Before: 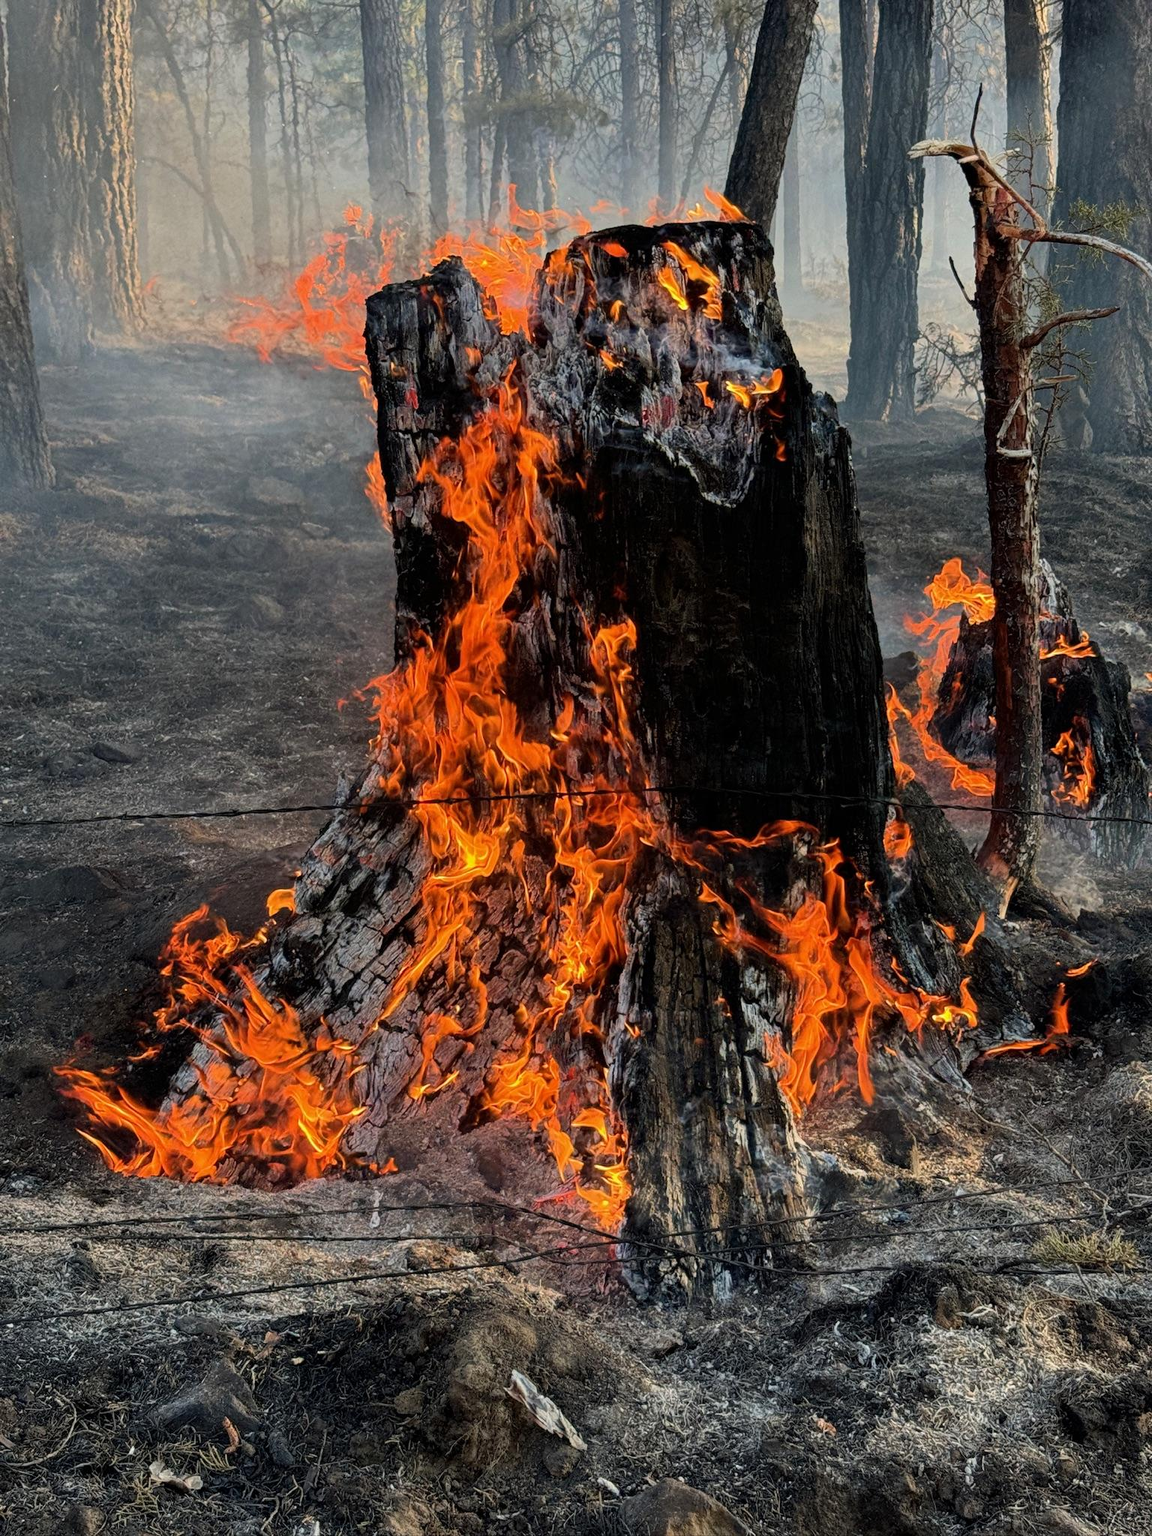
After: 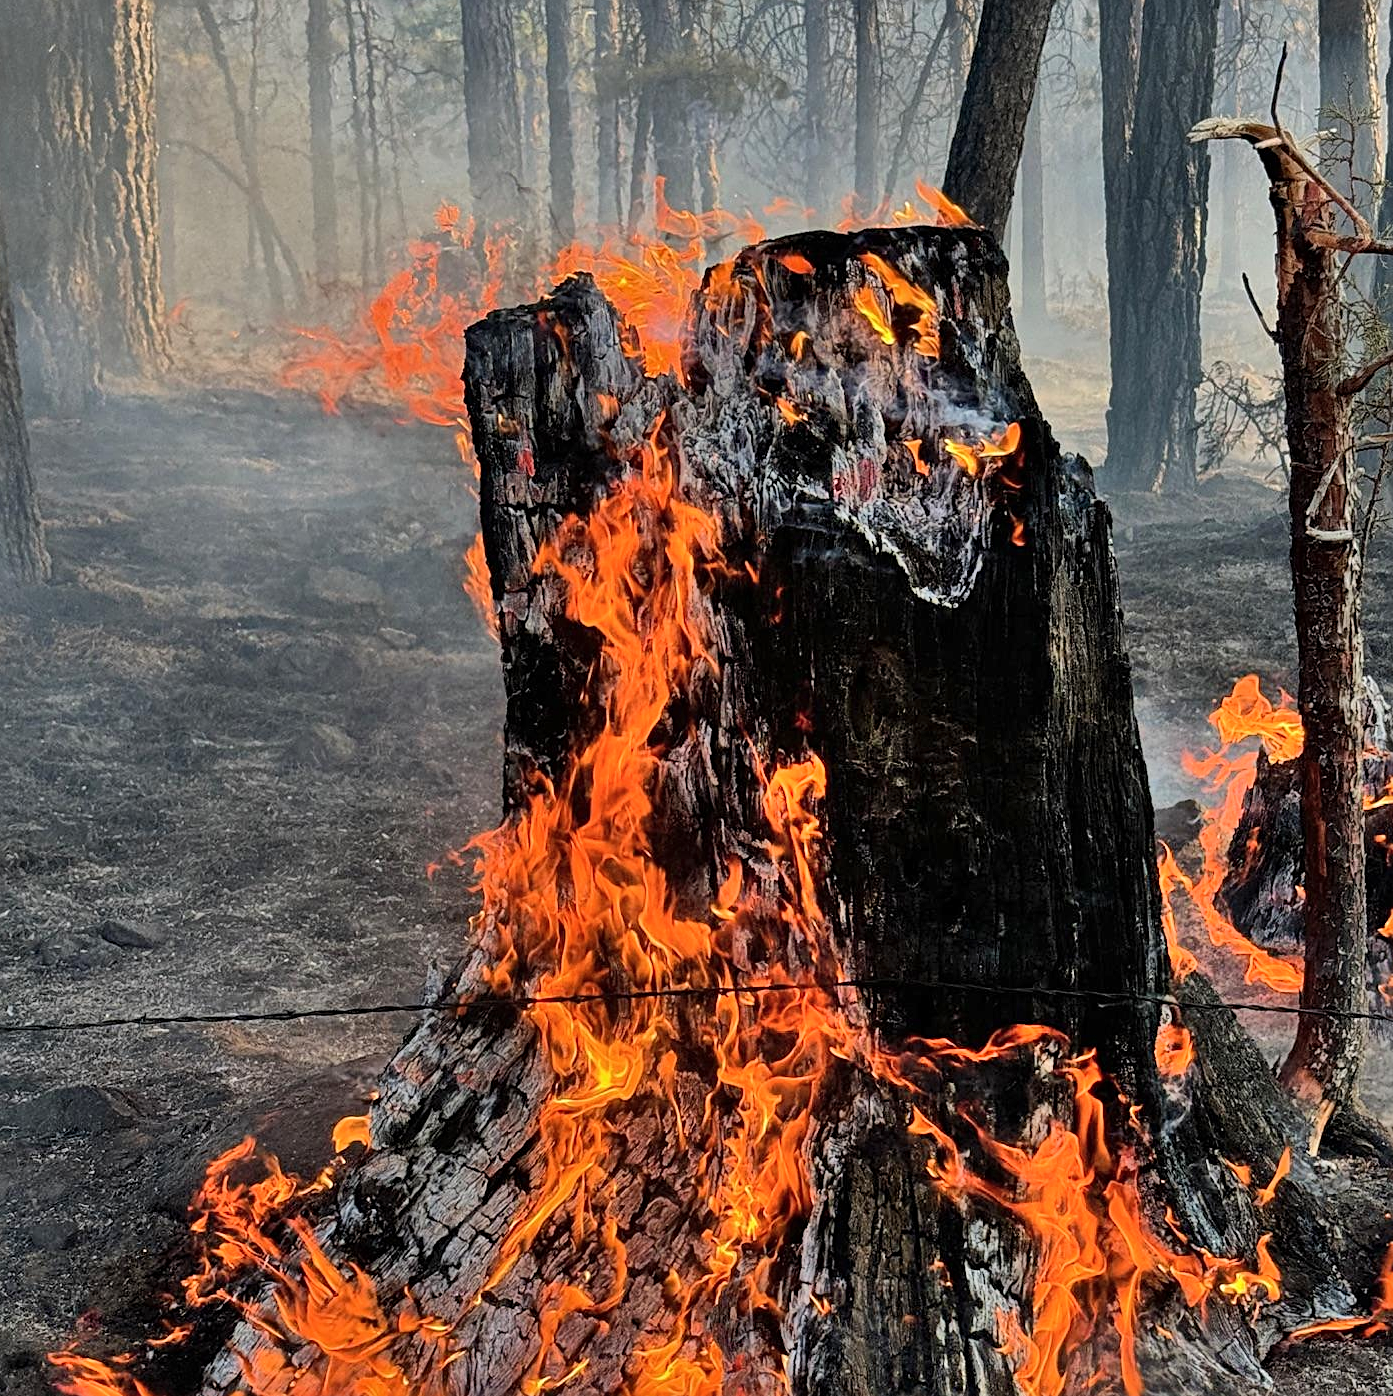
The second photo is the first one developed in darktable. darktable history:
shadows and highlights: shadows 59.49, soften with gaussian
sharpen: on, module defaults
crop: left 1.545%, top 3.401%, right 7.756%, bottom 28.421%
